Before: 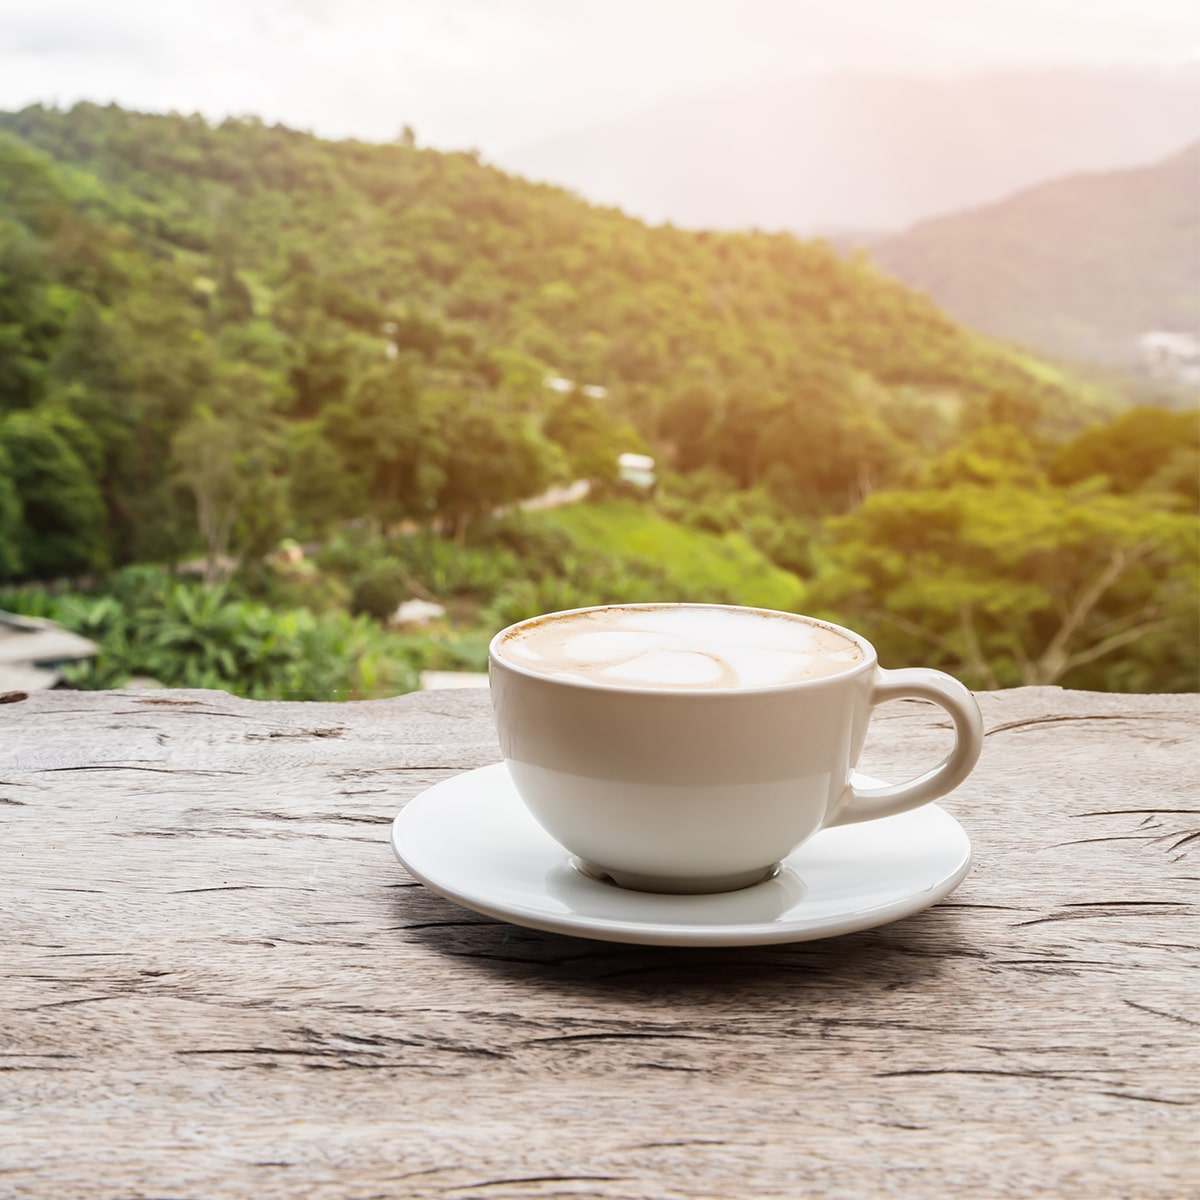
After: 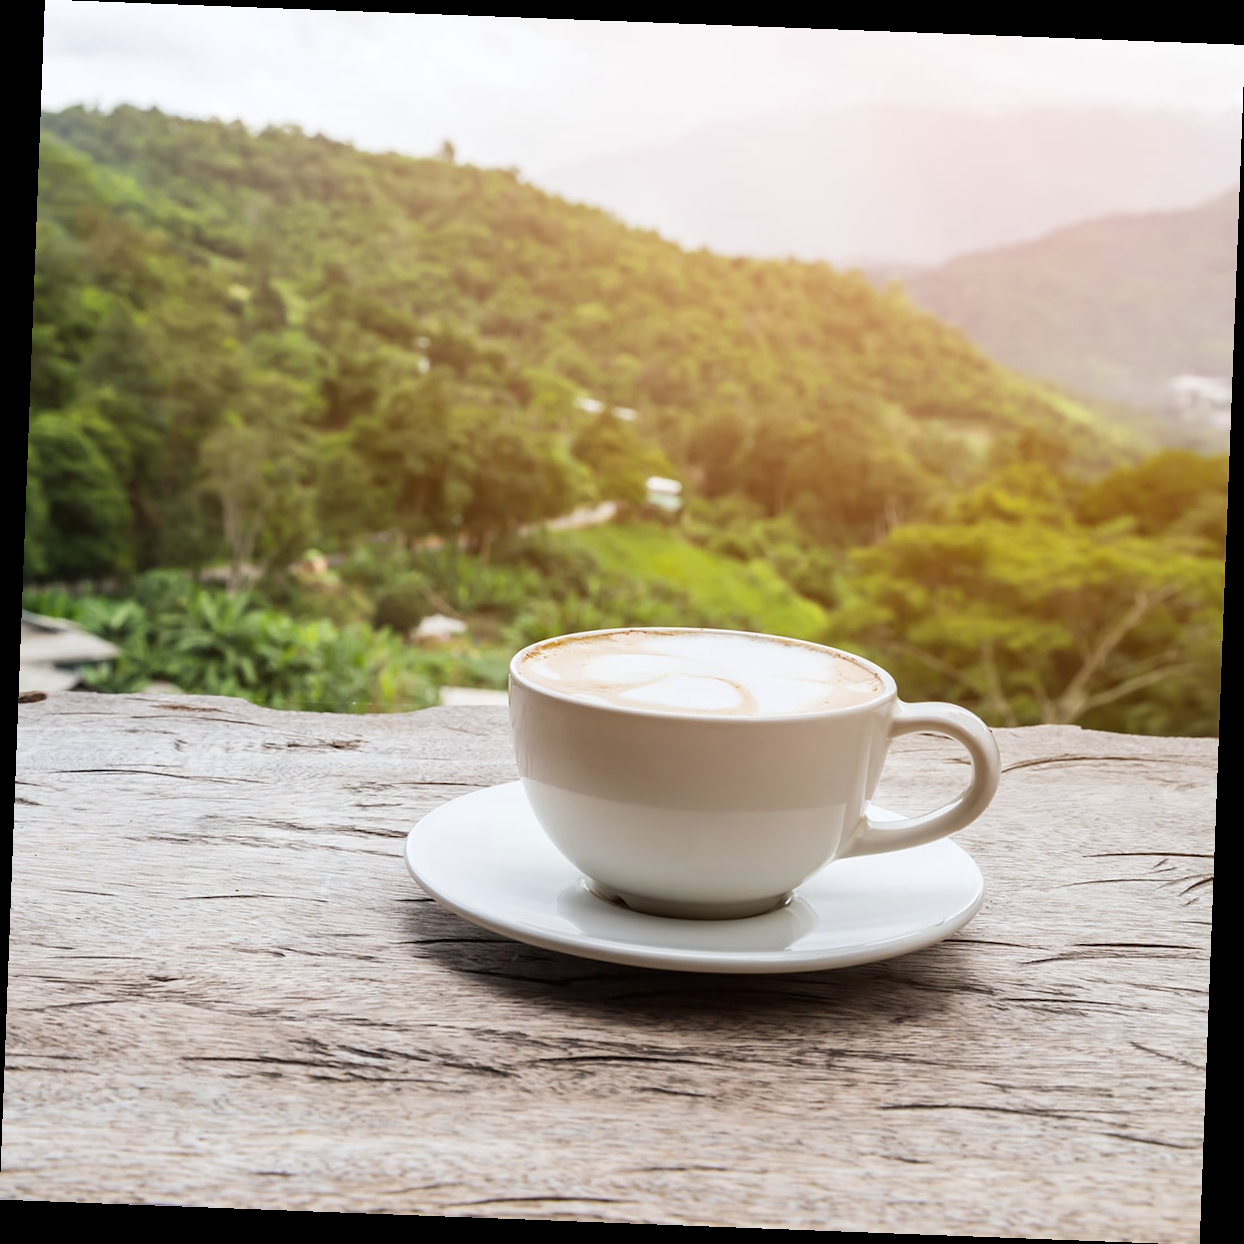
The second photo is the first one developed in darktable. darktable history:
white balance: red 0.988, blue 1.017
rotate and perspective: rotation 2.17°, automatic cropping off
